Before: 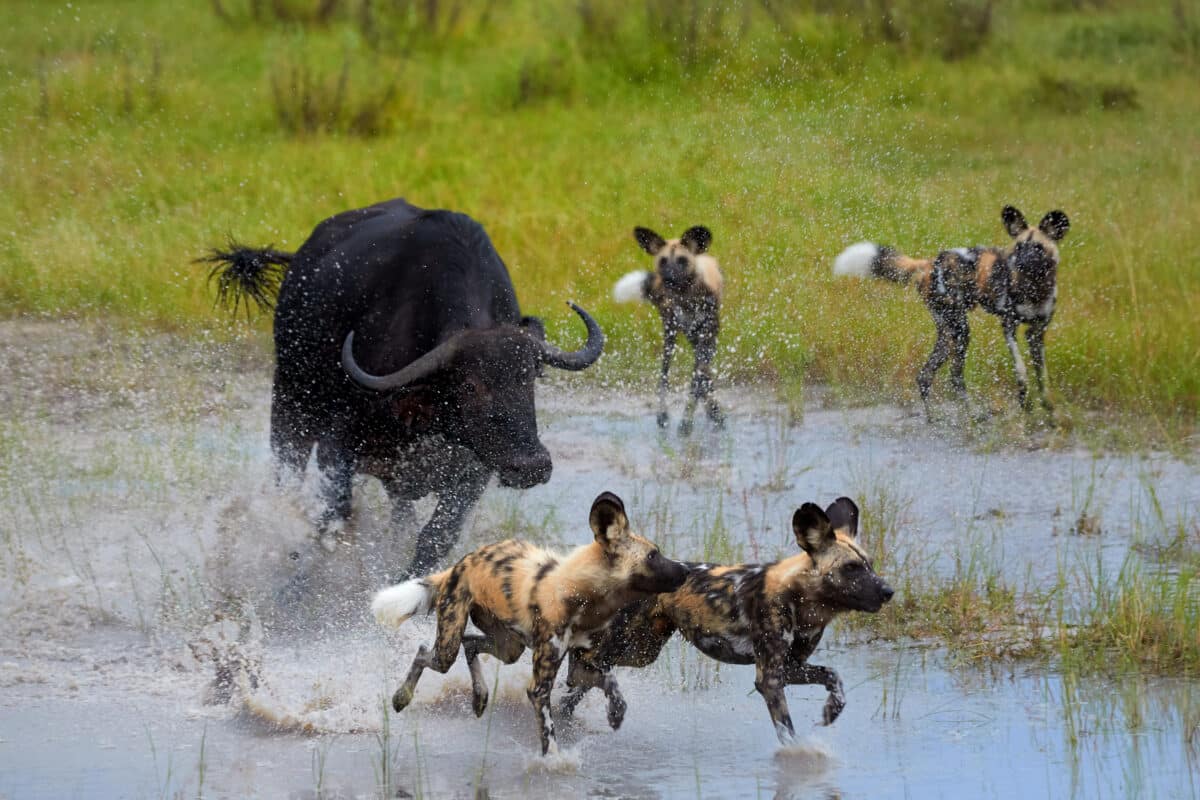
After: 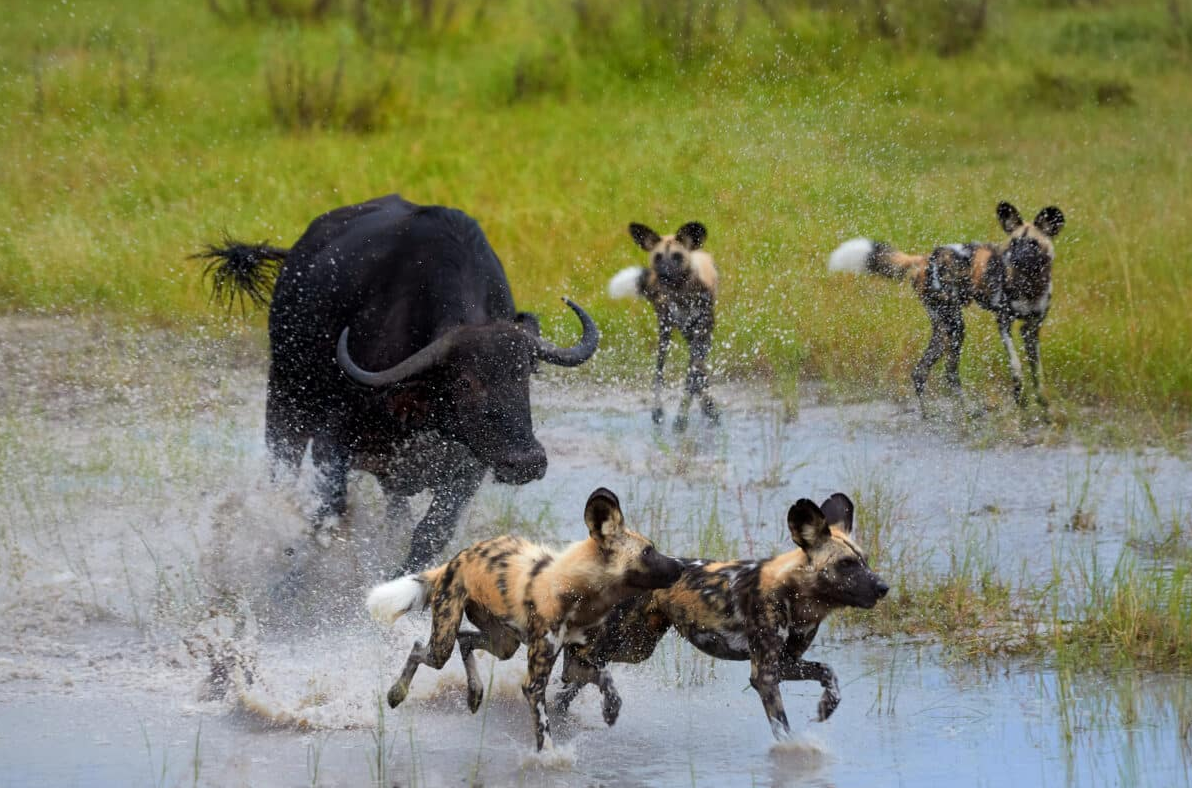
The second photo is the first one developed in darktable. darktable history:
crop: left 0.417%, top 0.584%, right 0.244%, bottom 0.893%
